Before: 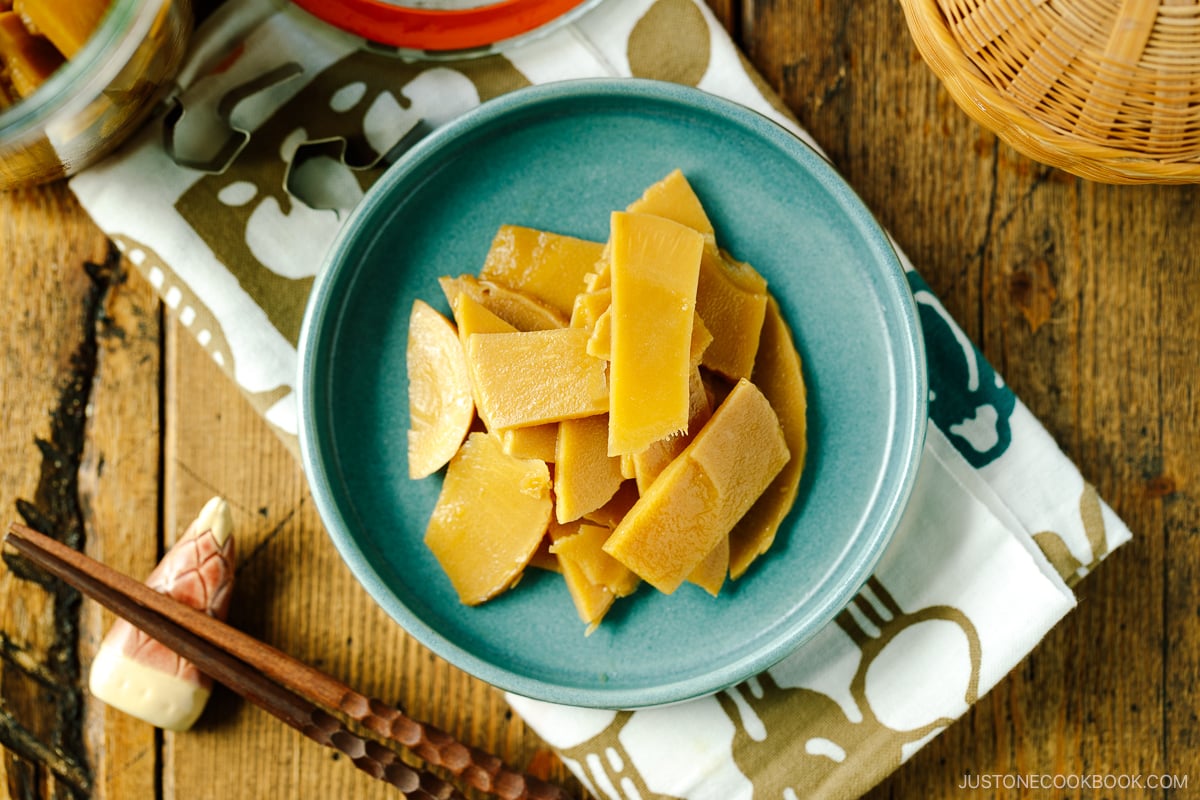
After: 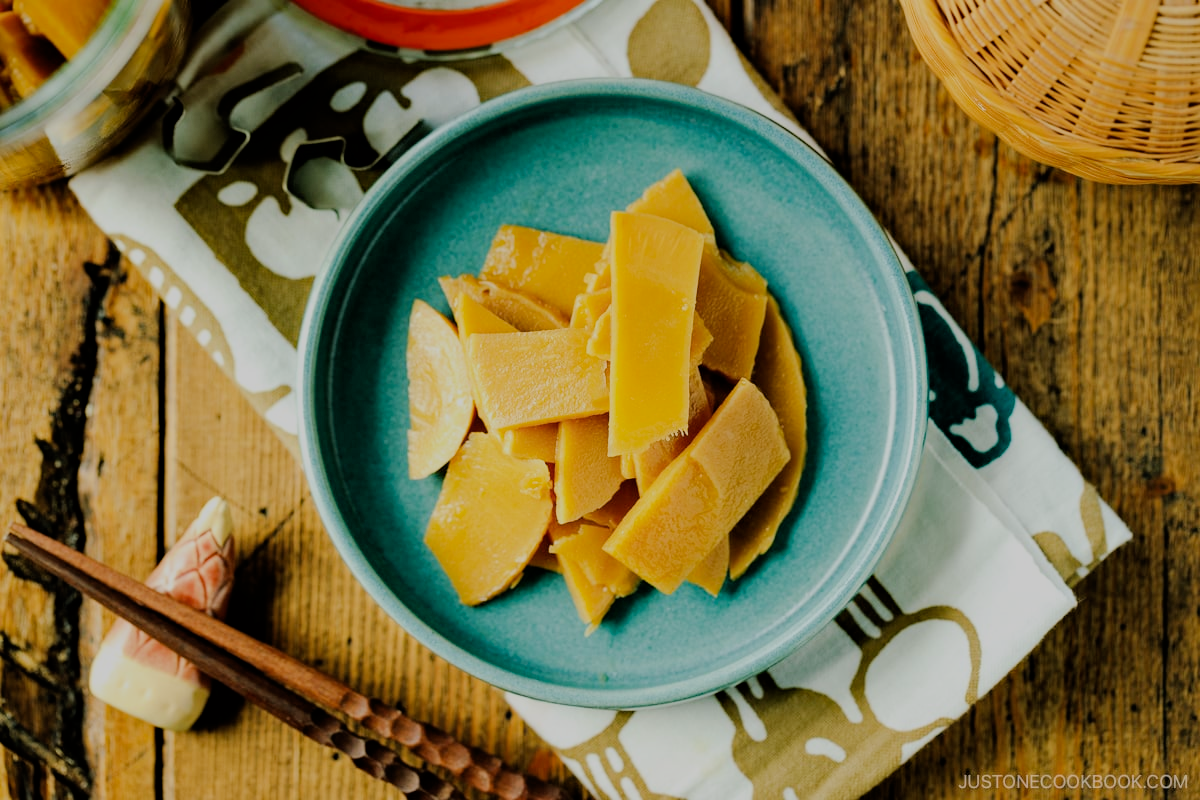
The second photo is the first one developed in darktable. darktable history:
haze removal: compatibility mode true, adaptive false
filmic rgb: black relative exposure -6.2 EV, white relative exposure 6.94 EV, threshold 2.96 EV, hardness 2.26, enable highlight reconstruction true
